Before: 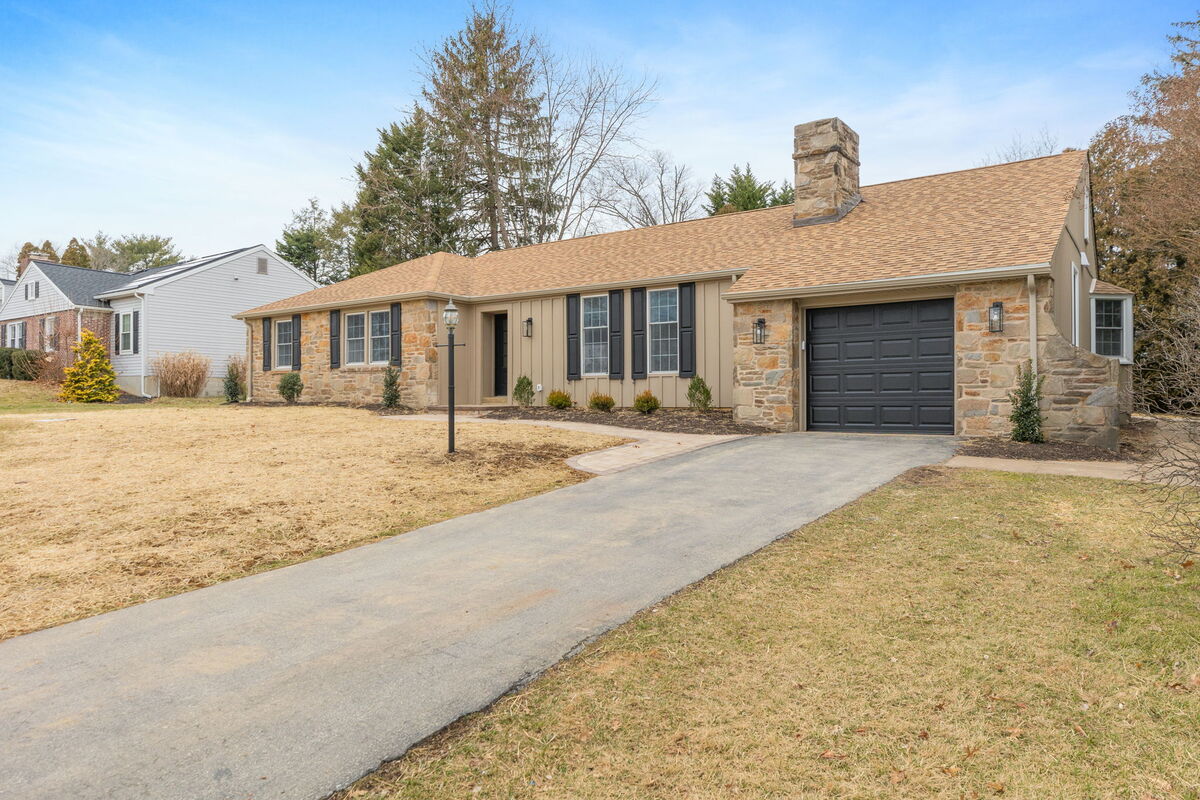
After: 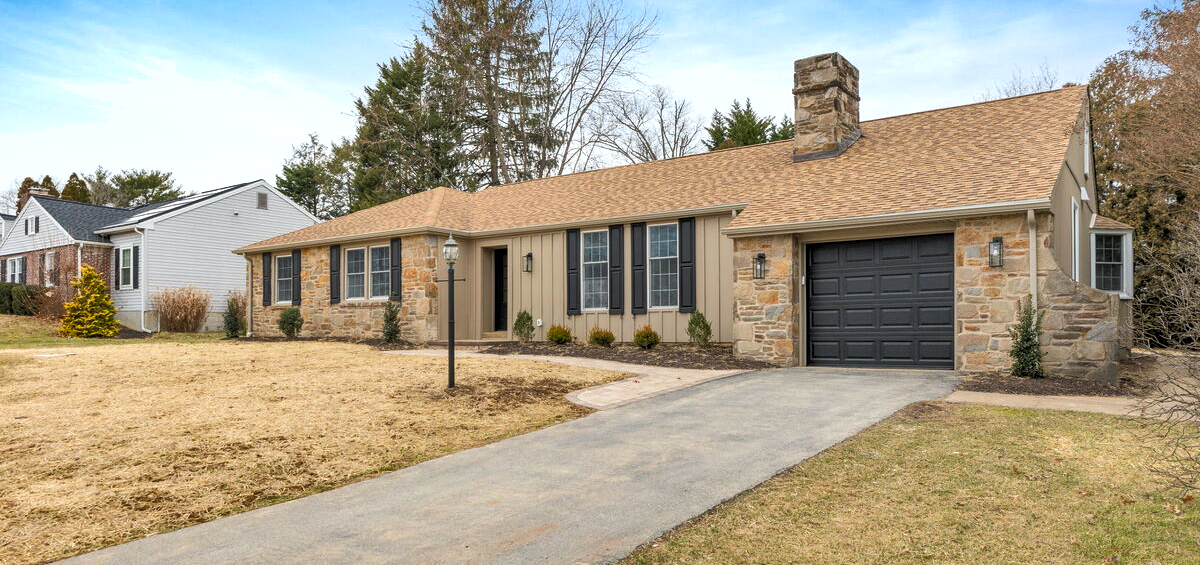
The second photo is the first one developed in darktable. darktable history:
shadows and highlights: shadows 43.82, white point adjustment -1.54, soften with gaussian
levels: levels [0.062, 0.494, 0.925]
crop and rotate: top 8.164%, bottom 21.109%
